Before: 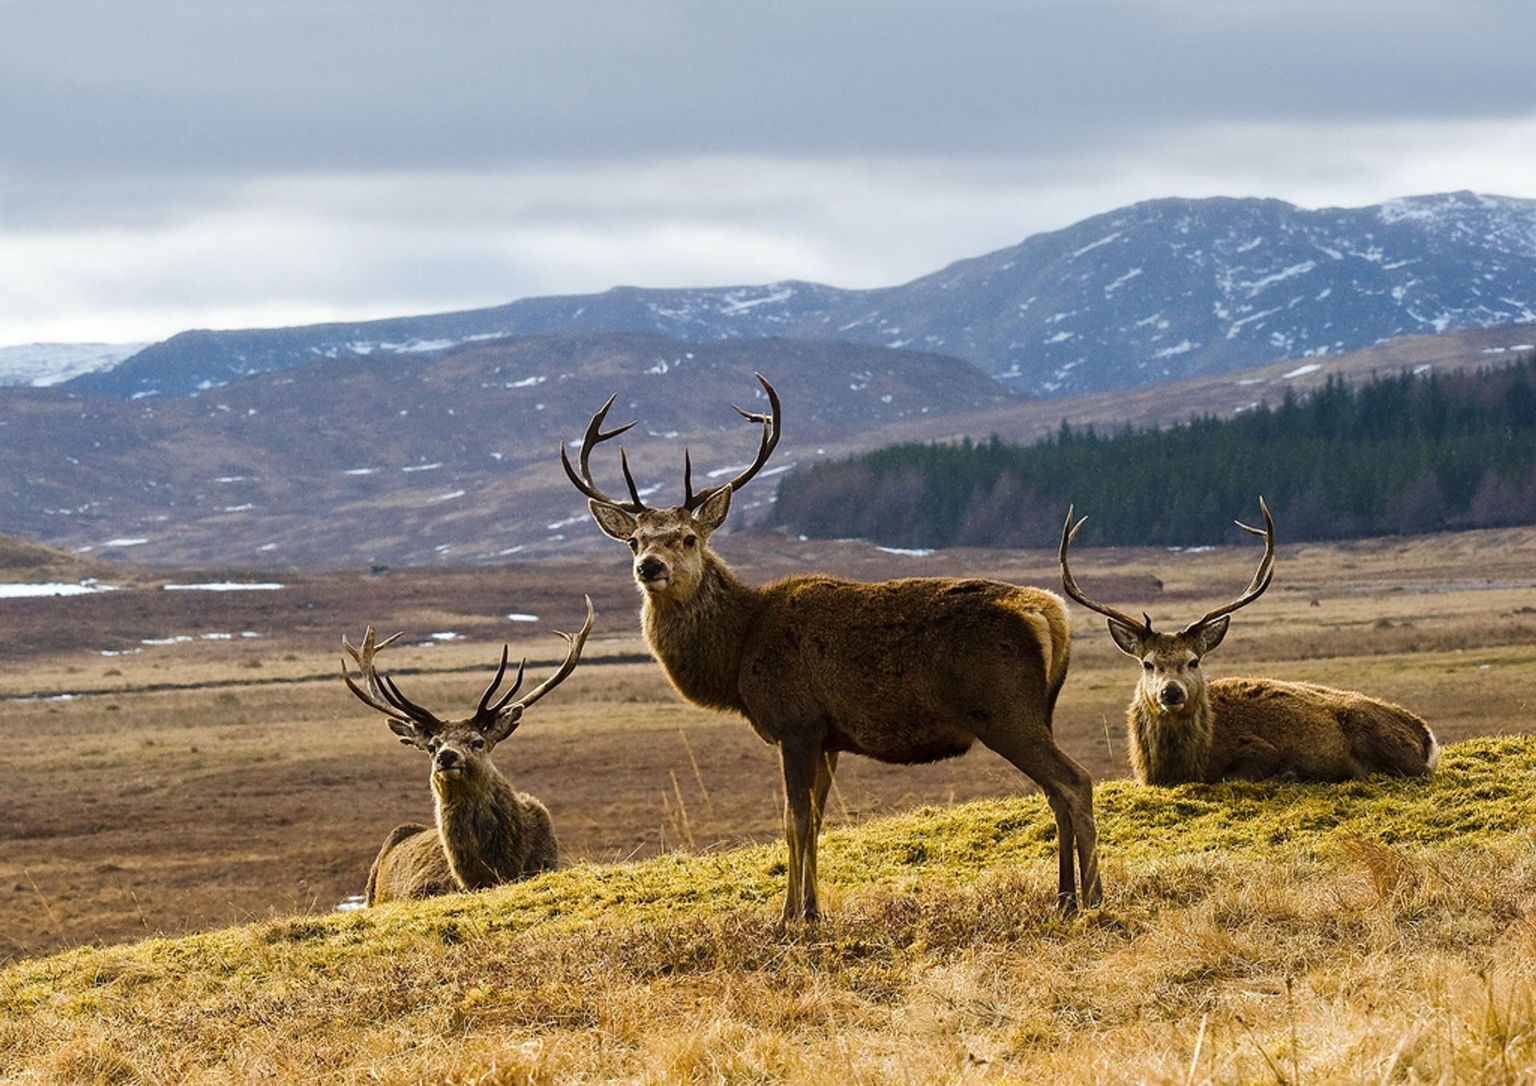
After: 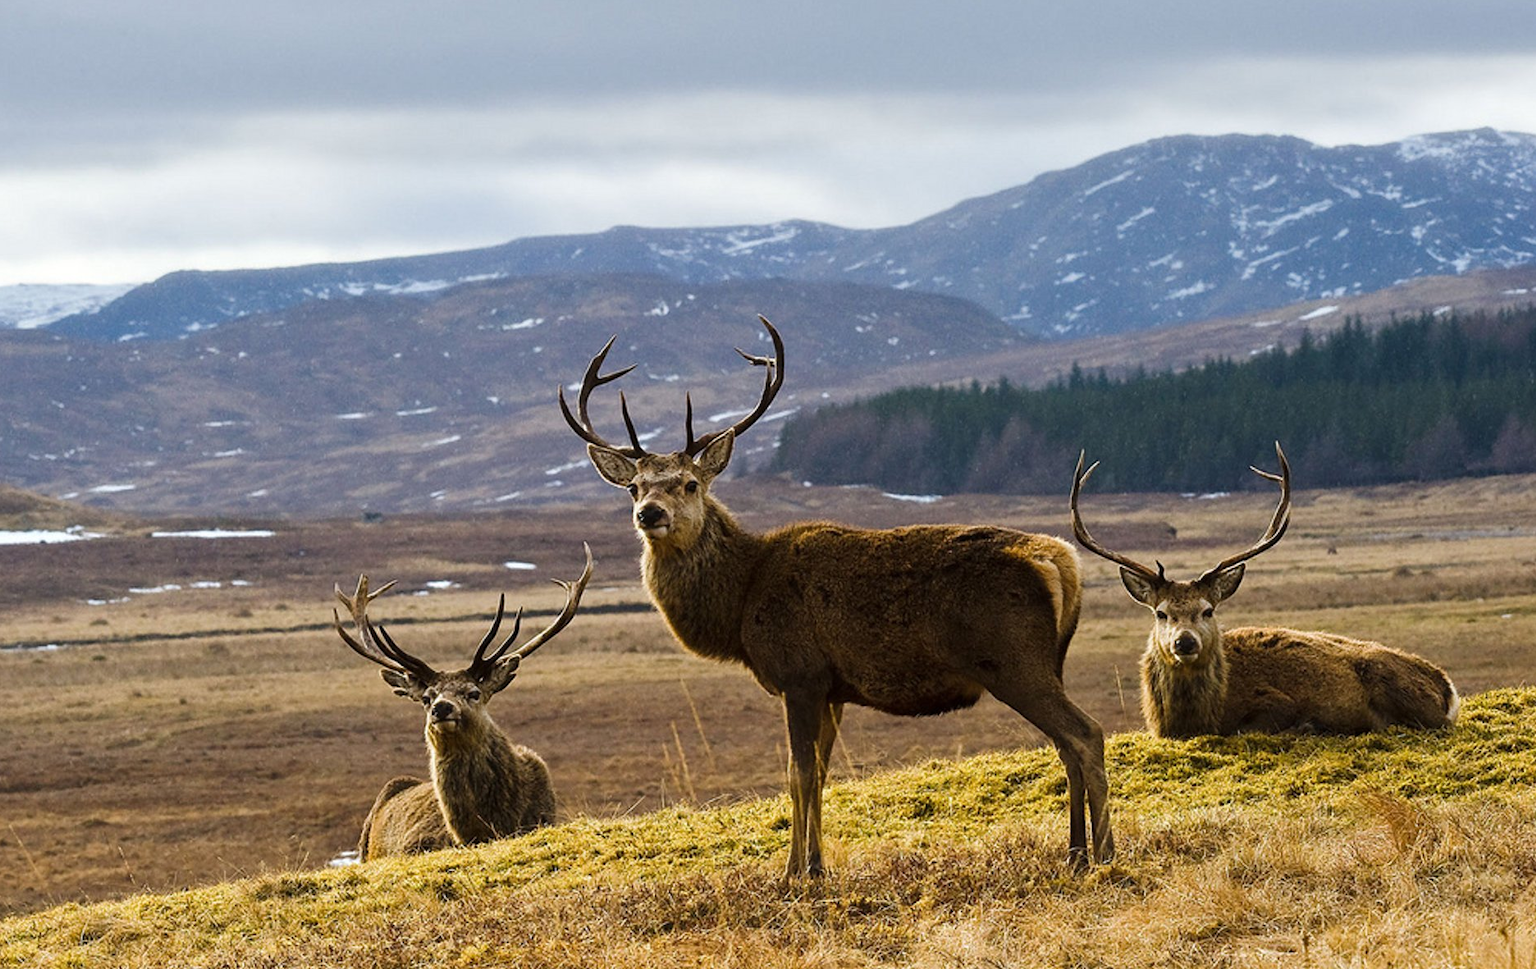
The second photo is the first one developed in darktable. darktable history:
crop: left 1.09%, top 6.13%, right 1.382%, bottom 6.872%
